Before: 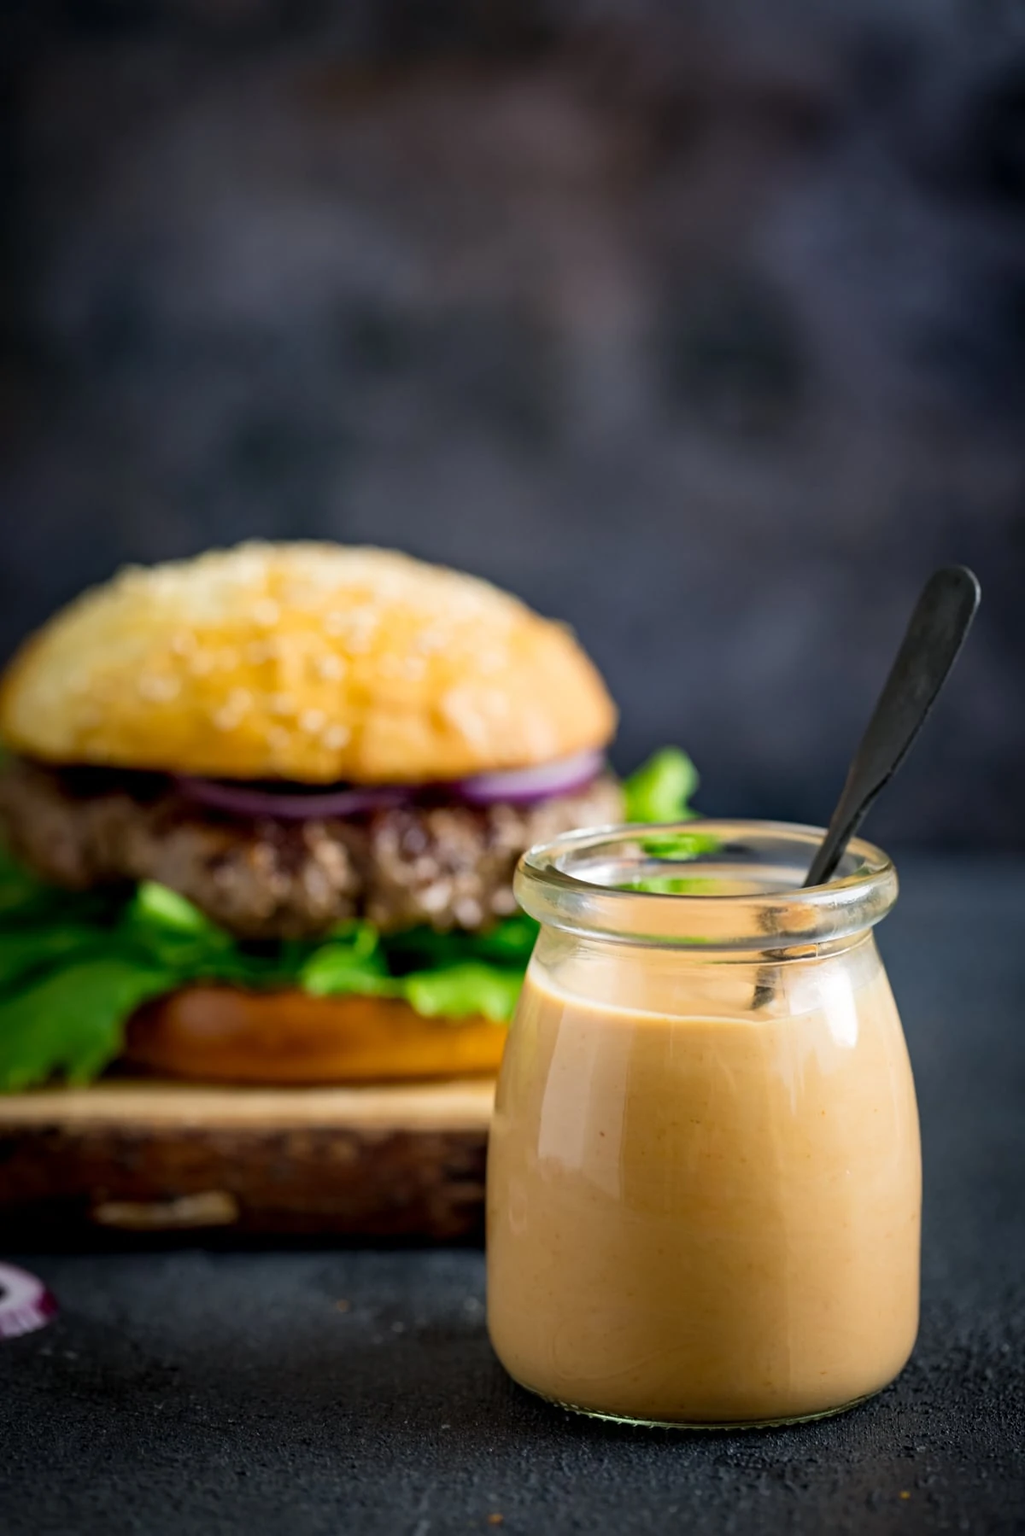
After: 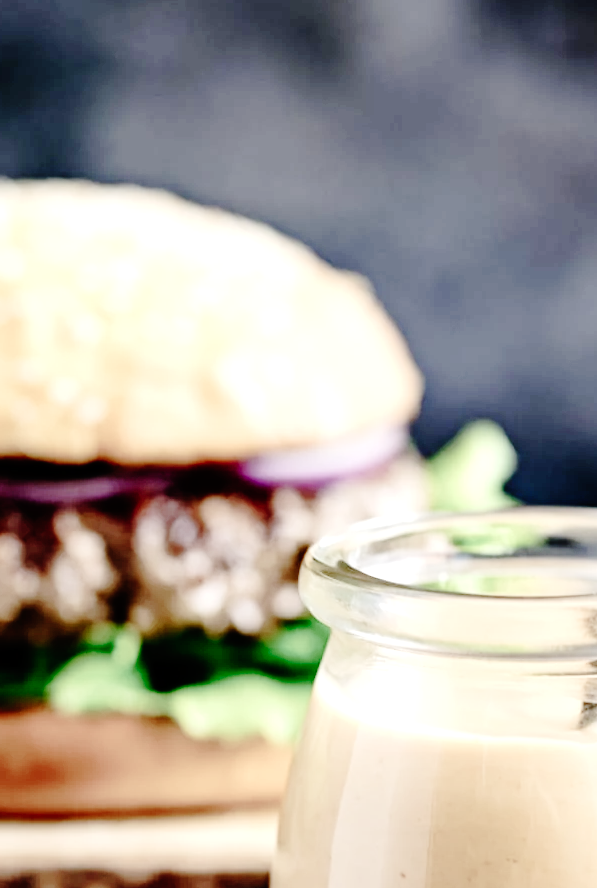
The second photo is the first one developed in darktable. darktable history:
base curve: curves: ch0 [(0, 0) (0.036, 0.01) (0.123, 0.254) (0.258, 0.504) (0.507, 0.748) (1, 1)], preserve colors none
crop: left 25.246%, top 25.194%, right 24.98%, bottom 25.41%
exposure: black level correction 0, exposure 0.702 EV, compensate exposure bias true, compensate highlight preservation false
color balance rgb: linear chroma grading › global chroma 14.783%, perceptual saturation grading › global saturation -29.275%, perceptual saturation grading › highlights -20.936%, perceptual saturation grading › mid-tones -23.299%, perceptual saturation grading › shadows -24.478%
